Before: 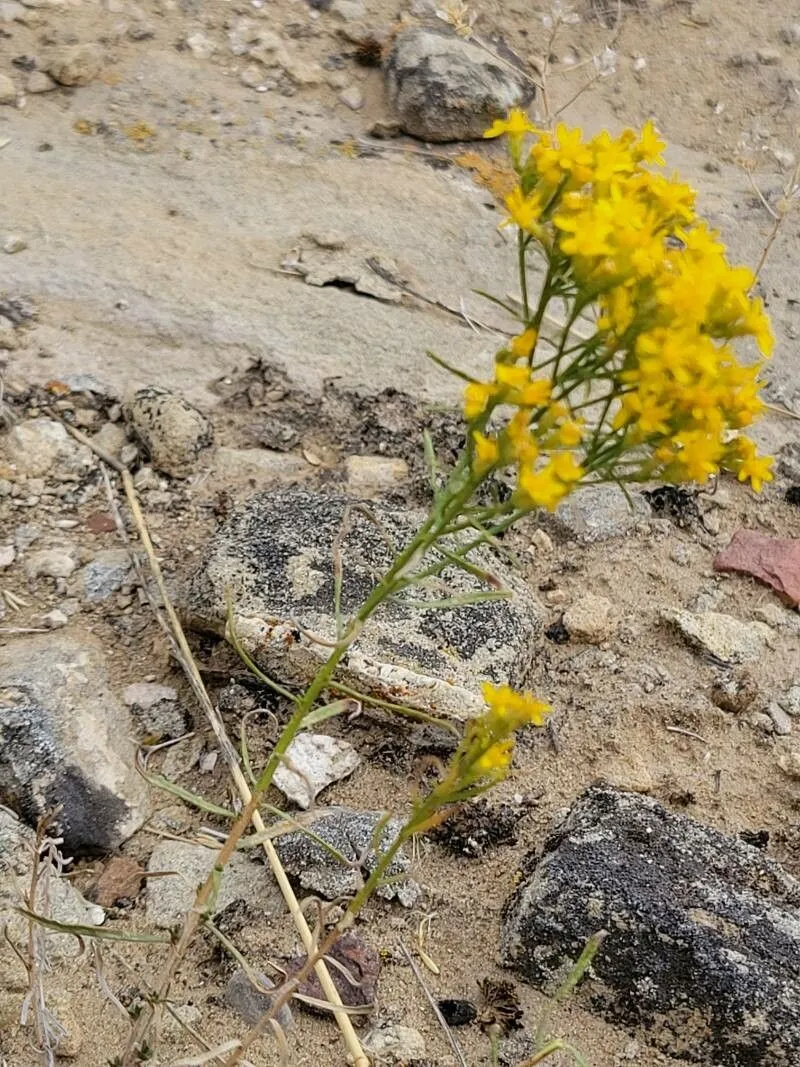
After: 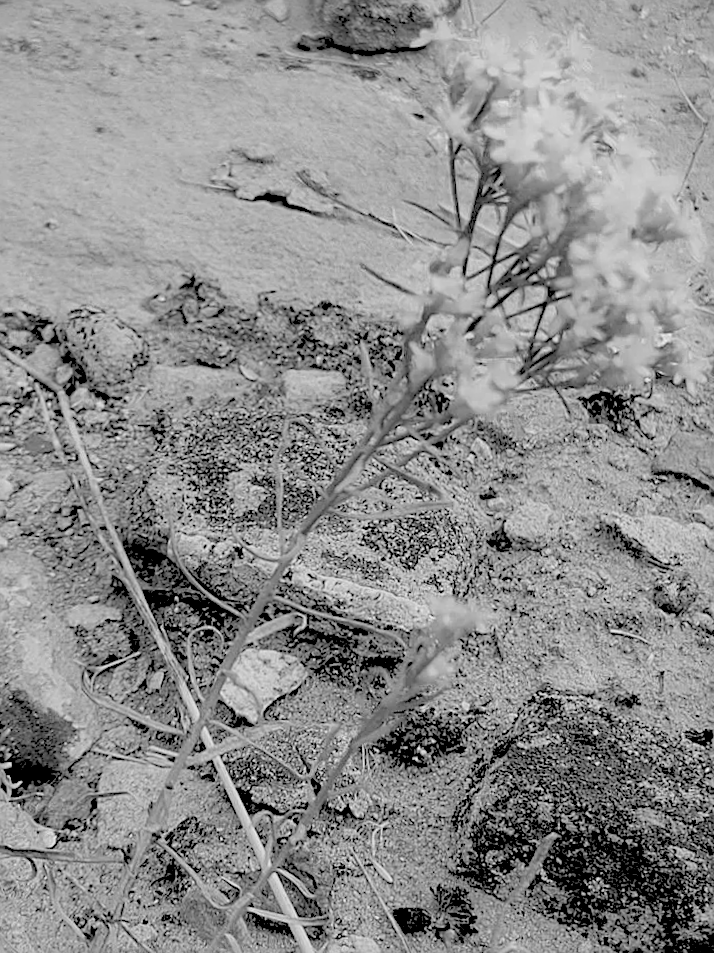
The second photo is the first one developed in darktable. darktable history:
crop and rotate: angle 1.96°, left 5.673%, top 5.673%
white balance: red 1.127, blue 0.943
rgb levels: levels [[0.027, 0.429, 0.996], [0, 0.5, 1], [0, 0.5, 1]]
sharpen: on, module defaults
rotate and perspective: rotation 0.174°, lens shift (vertical) 0.013, lens shift (horizontal) 0.019, shear 0.001, automatic cropping original format, crop left 0.007, crop right 0.991, crop top 0.016, crop bottom 0.997
monochrome: a 79.32, b 81.83, size 1.1
